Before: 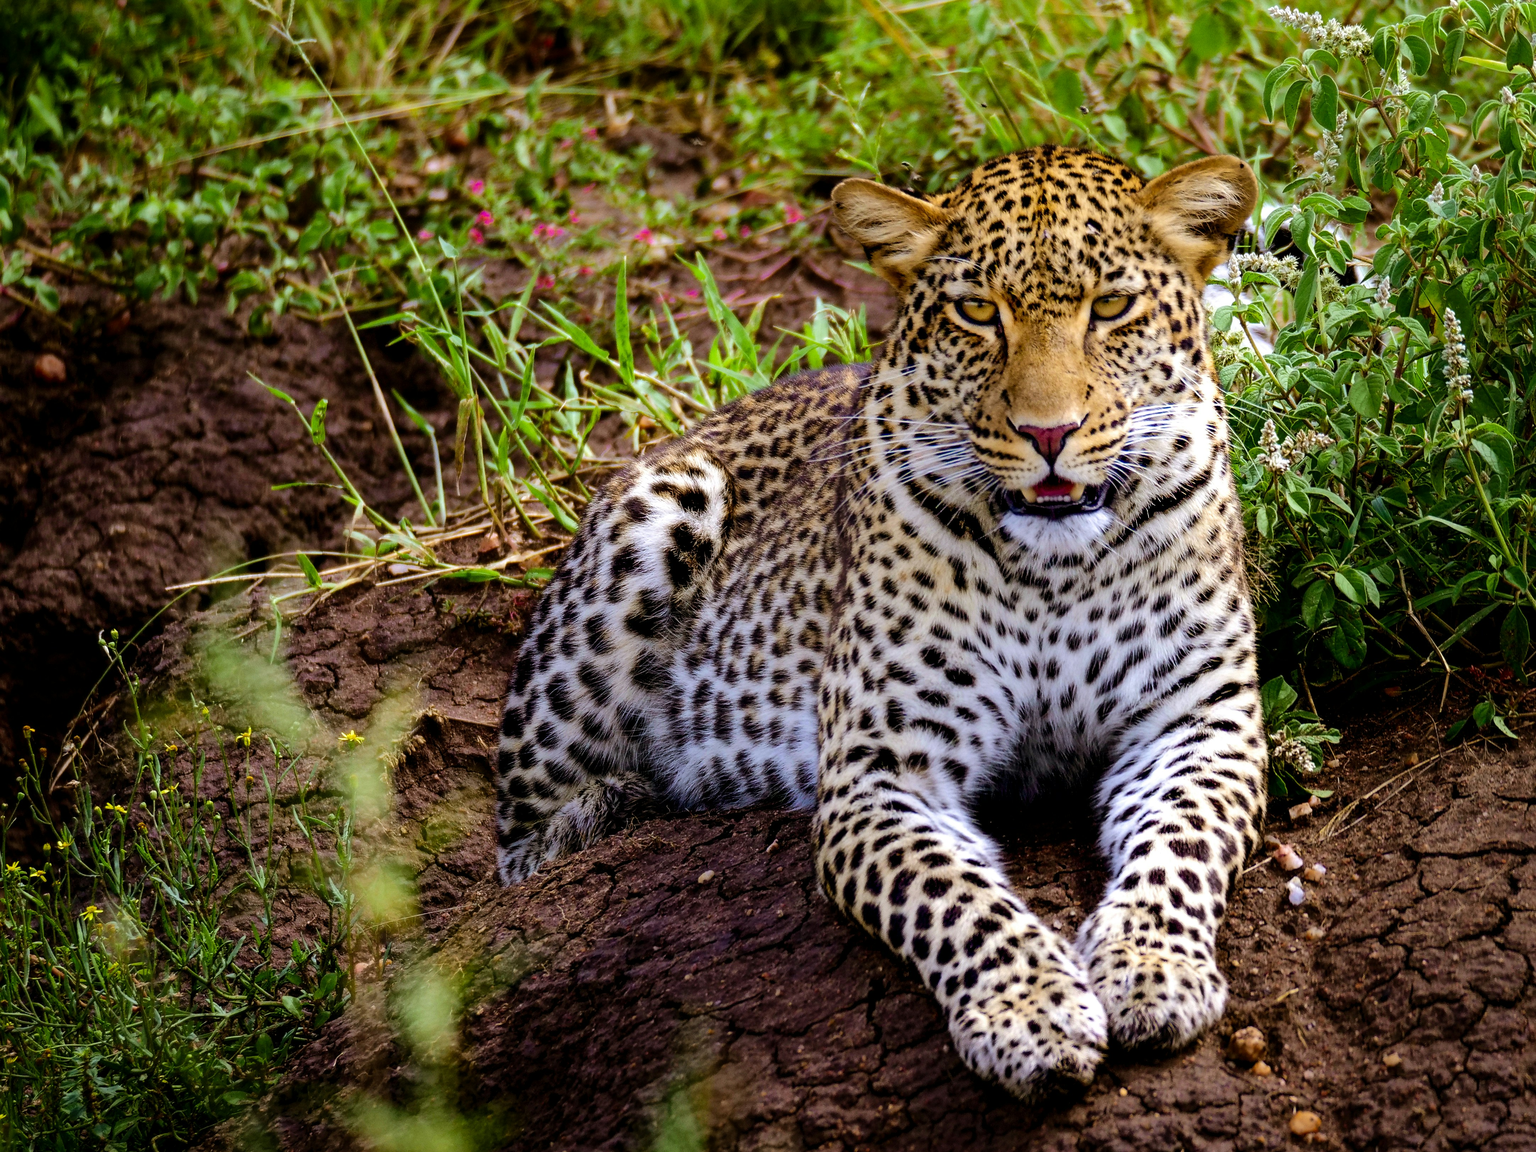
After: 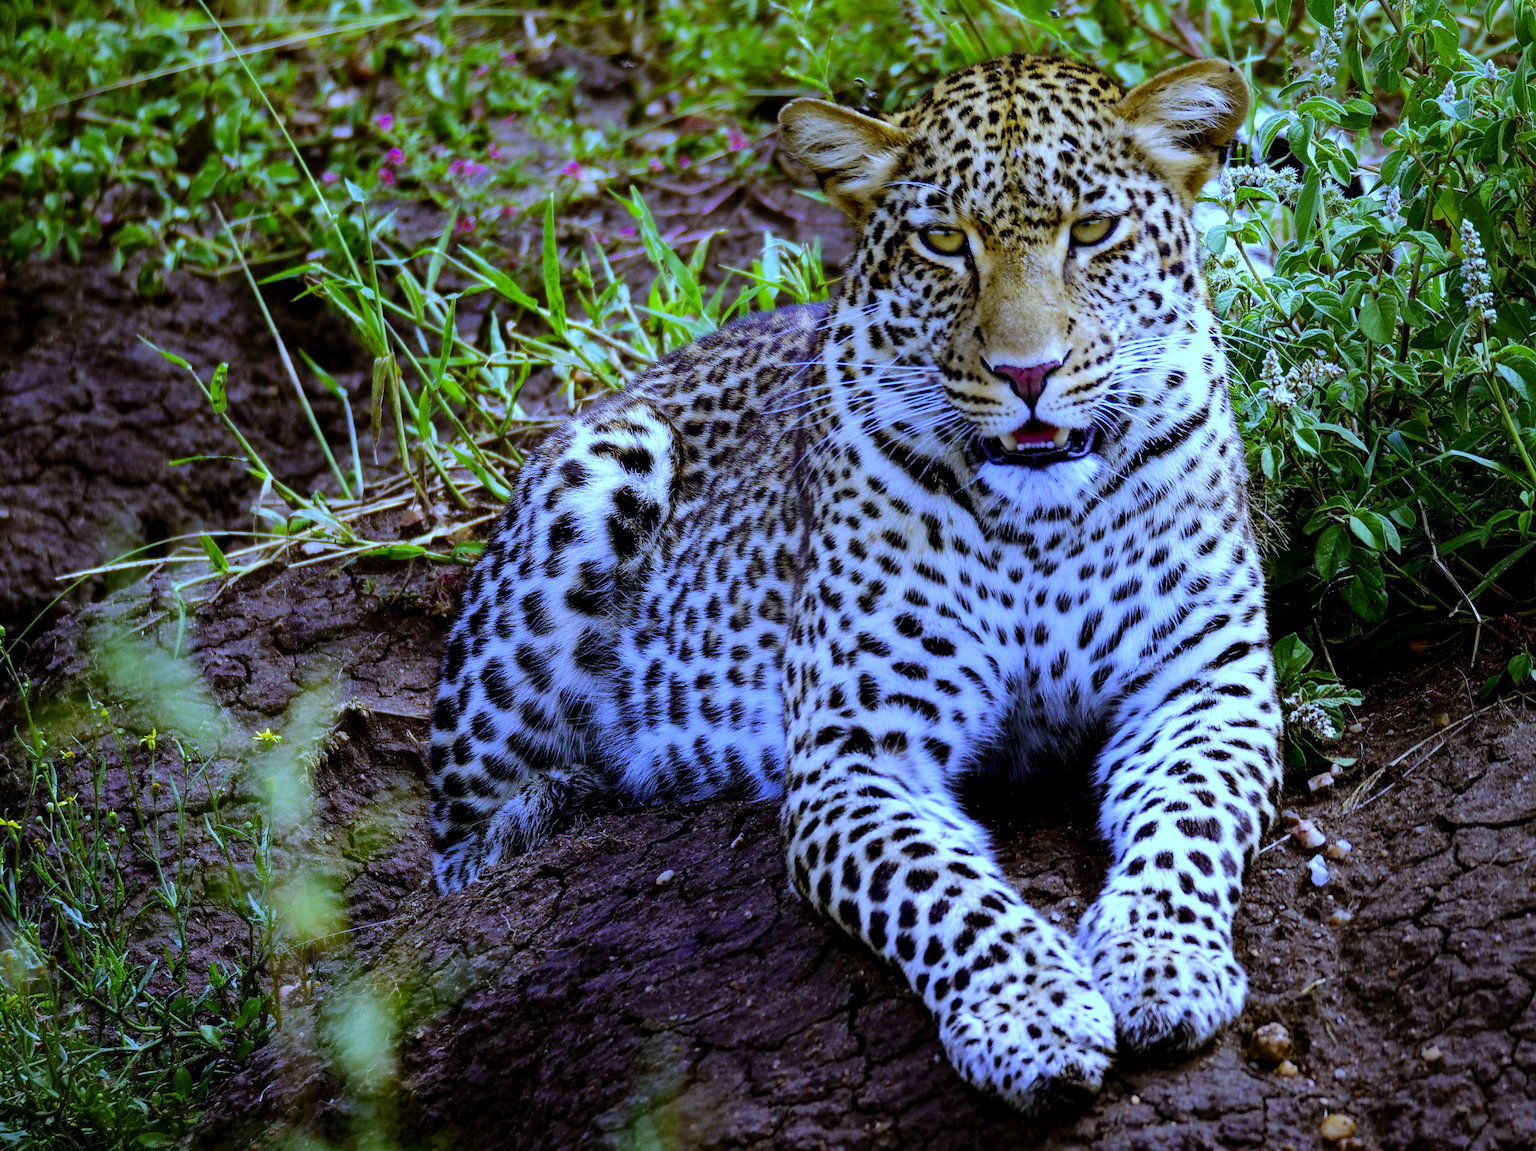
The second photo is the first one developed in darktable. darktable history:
crop and rotate: angle 1.96°, left 5.673%, top 5.673%
white balance: red 0.766, blue 1.537
